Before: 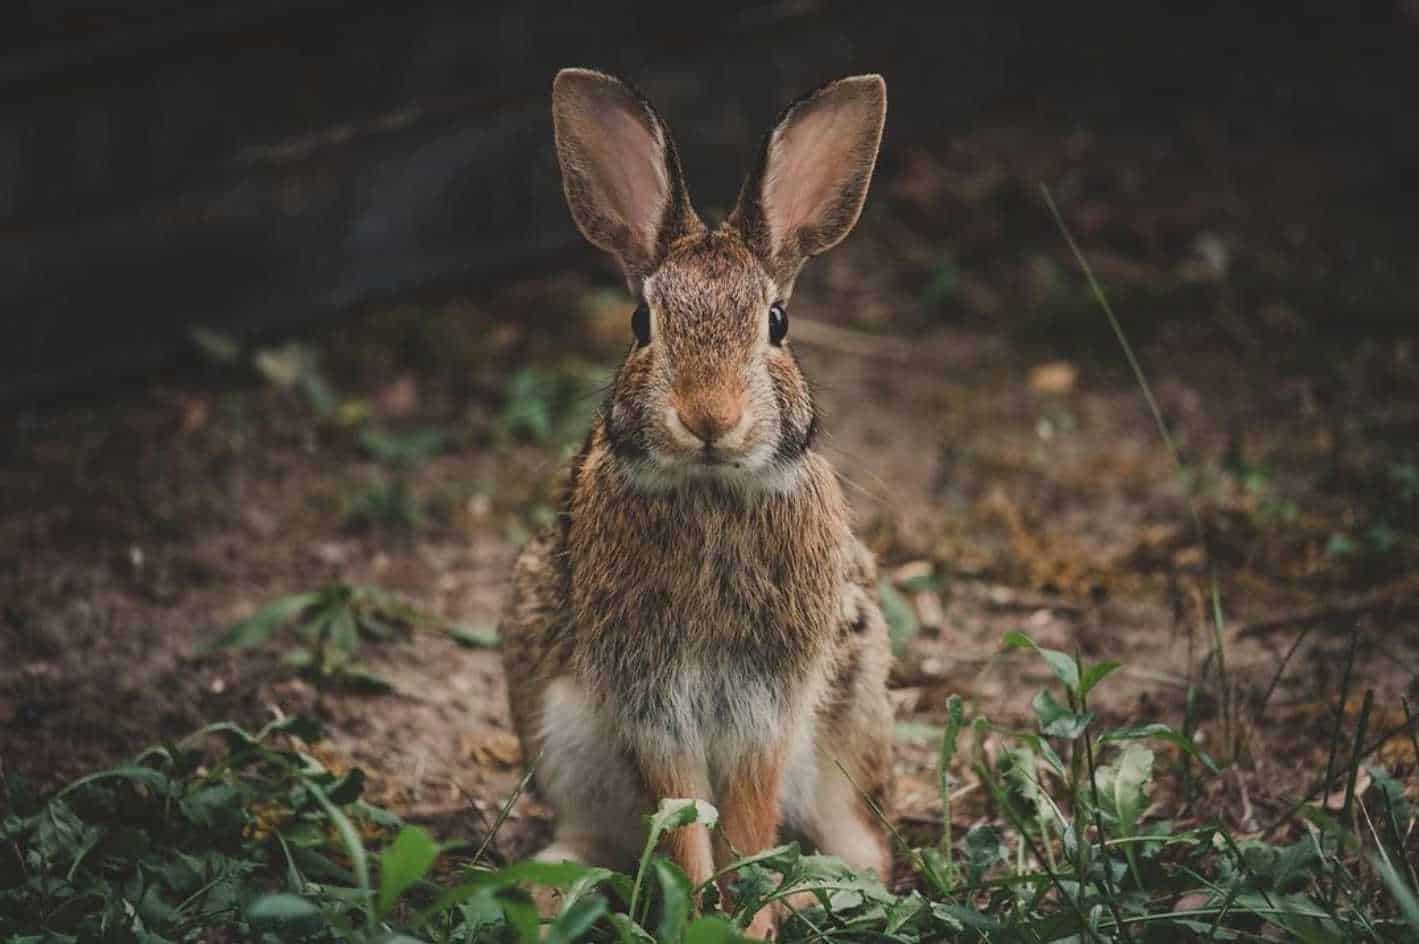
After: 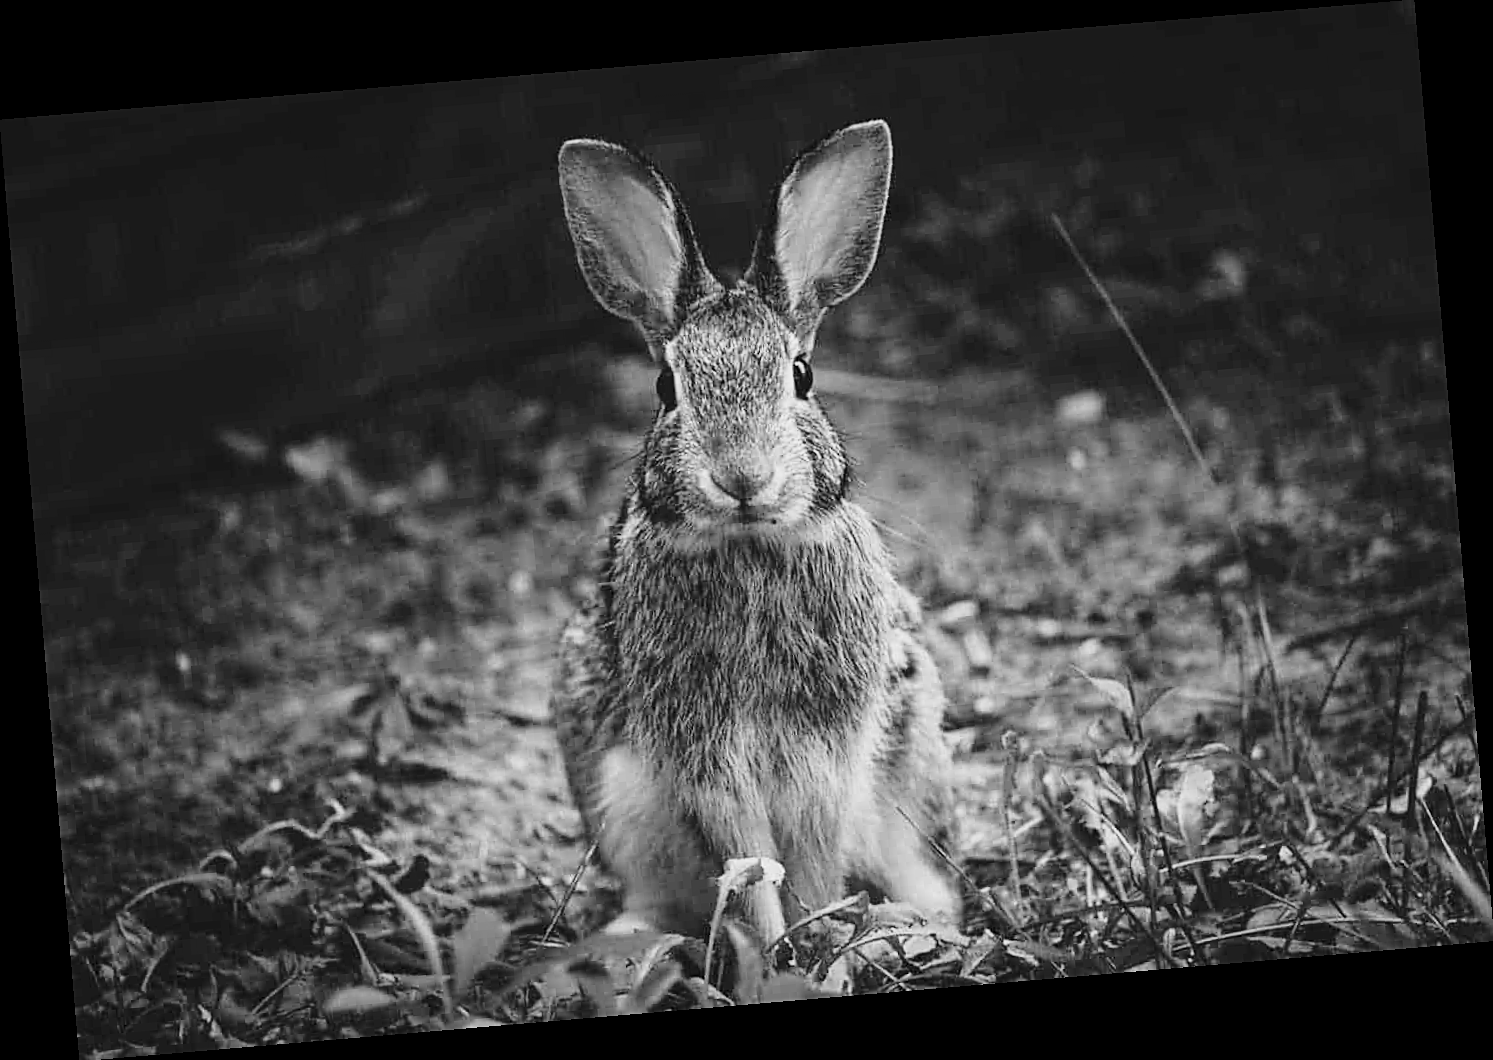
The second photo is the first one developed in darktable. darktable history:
rotate and perspective: rotation -4.86°, automatic cropping off
base curve: curves: ch0 [(0, 0) (0.028, 0.03) (0.121, 0.232) (0.46, 0.748) (0.859, 0.968) (1, 1)], preserve colors none
levels: levels [0.026, 0.507, 0.987]
color balance: lift [1, 1, 0.999, 1.001], gamma [1, 1.003, 1.005, 0.995], gain [1, 0.992, 0.988, 1.012], contrast 5%, output saturation 110%
sharpen: on, module defaults
monochrome: a 26.22, b 42.67, size 0.8
